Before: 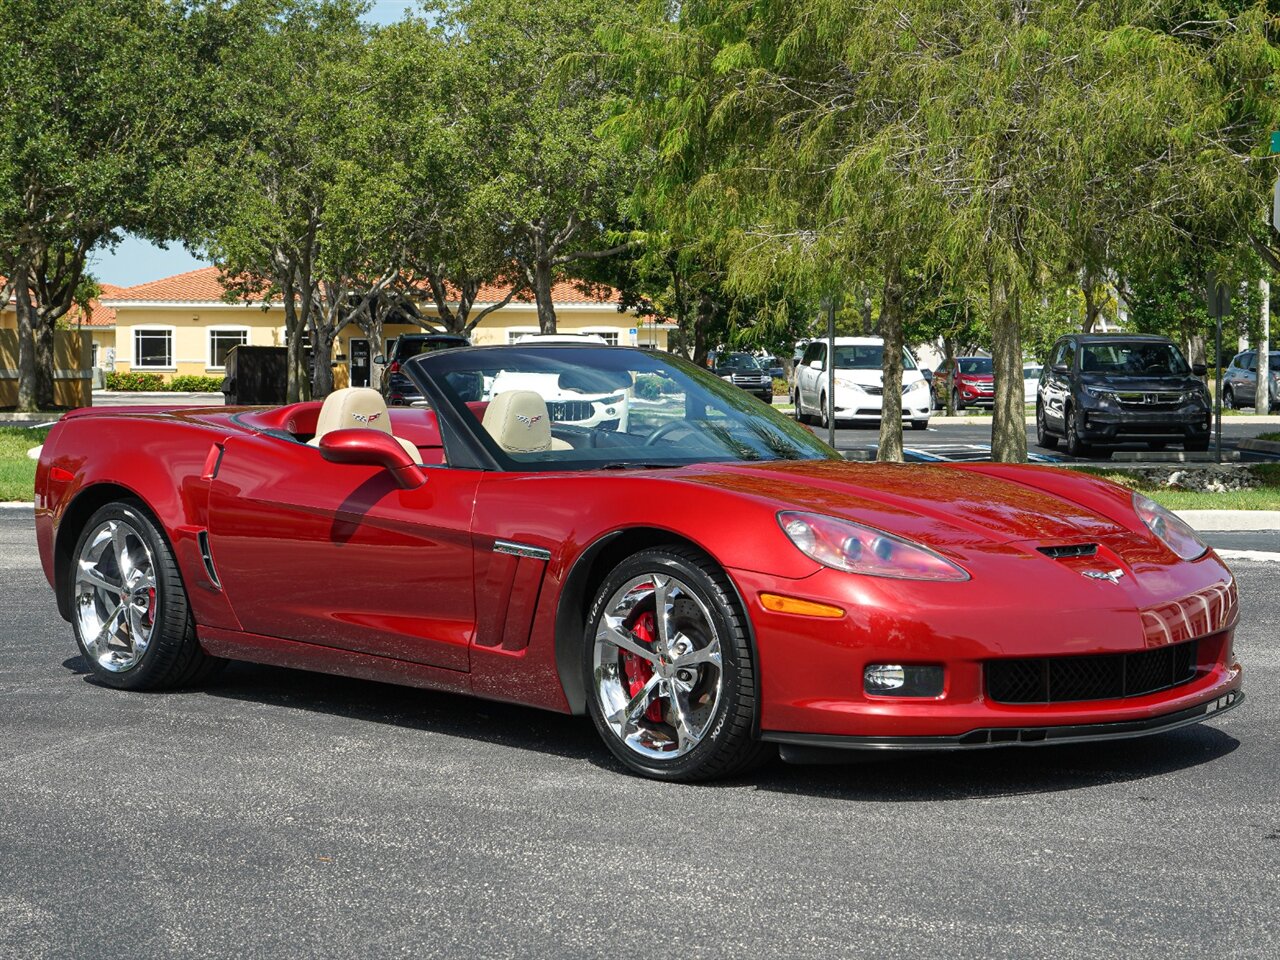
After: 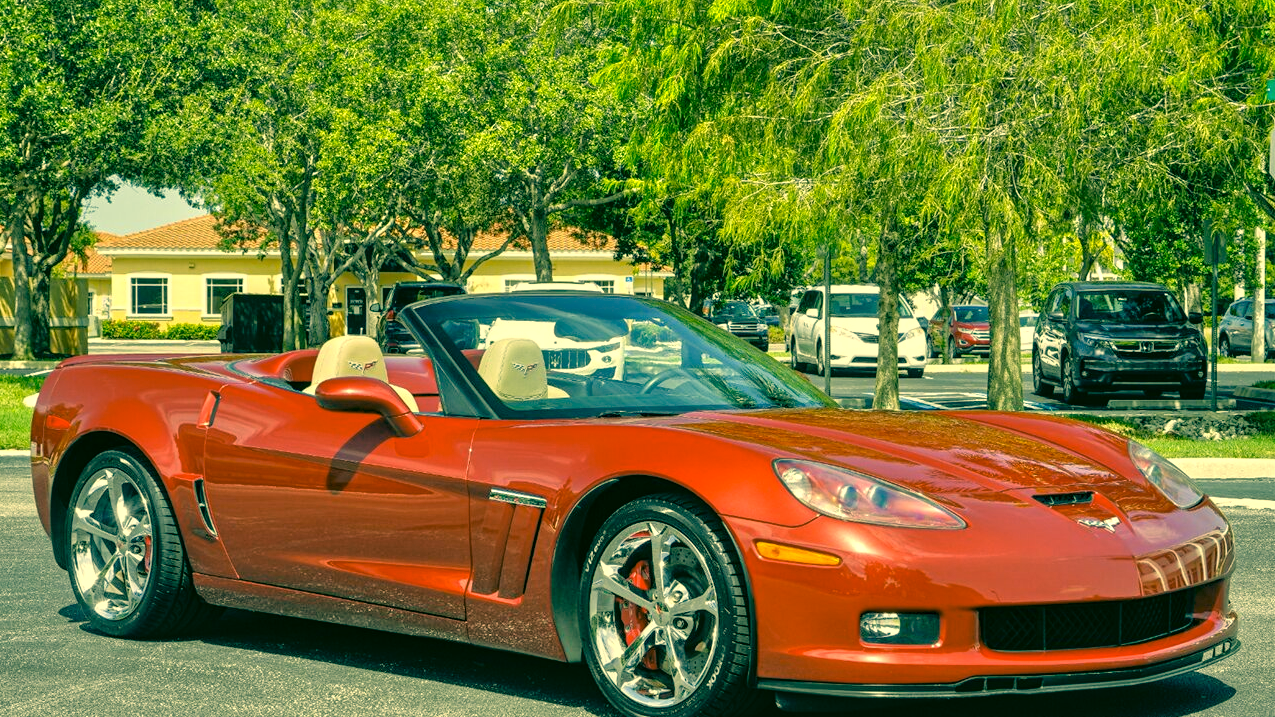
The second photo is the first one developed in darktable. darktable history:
crop: left 0.387%, top 5.469%, bottom 19.809%
tone equalizer: -7 EV 0.15 EV, -6 EV 0.6 EV, -5 EV 1.15 EV, -4 EV 1.33 EV, -3 EV 1.15 EV, -2 EV 0.6 EV, -1 EV 0.15 EV, mask exposure compensation -0.5 EV
color correction: highlights a* 1.83, highlights b* 34.02, shadows a* -36.68, shadows b* -5.48
local contrast: shadows 94%
